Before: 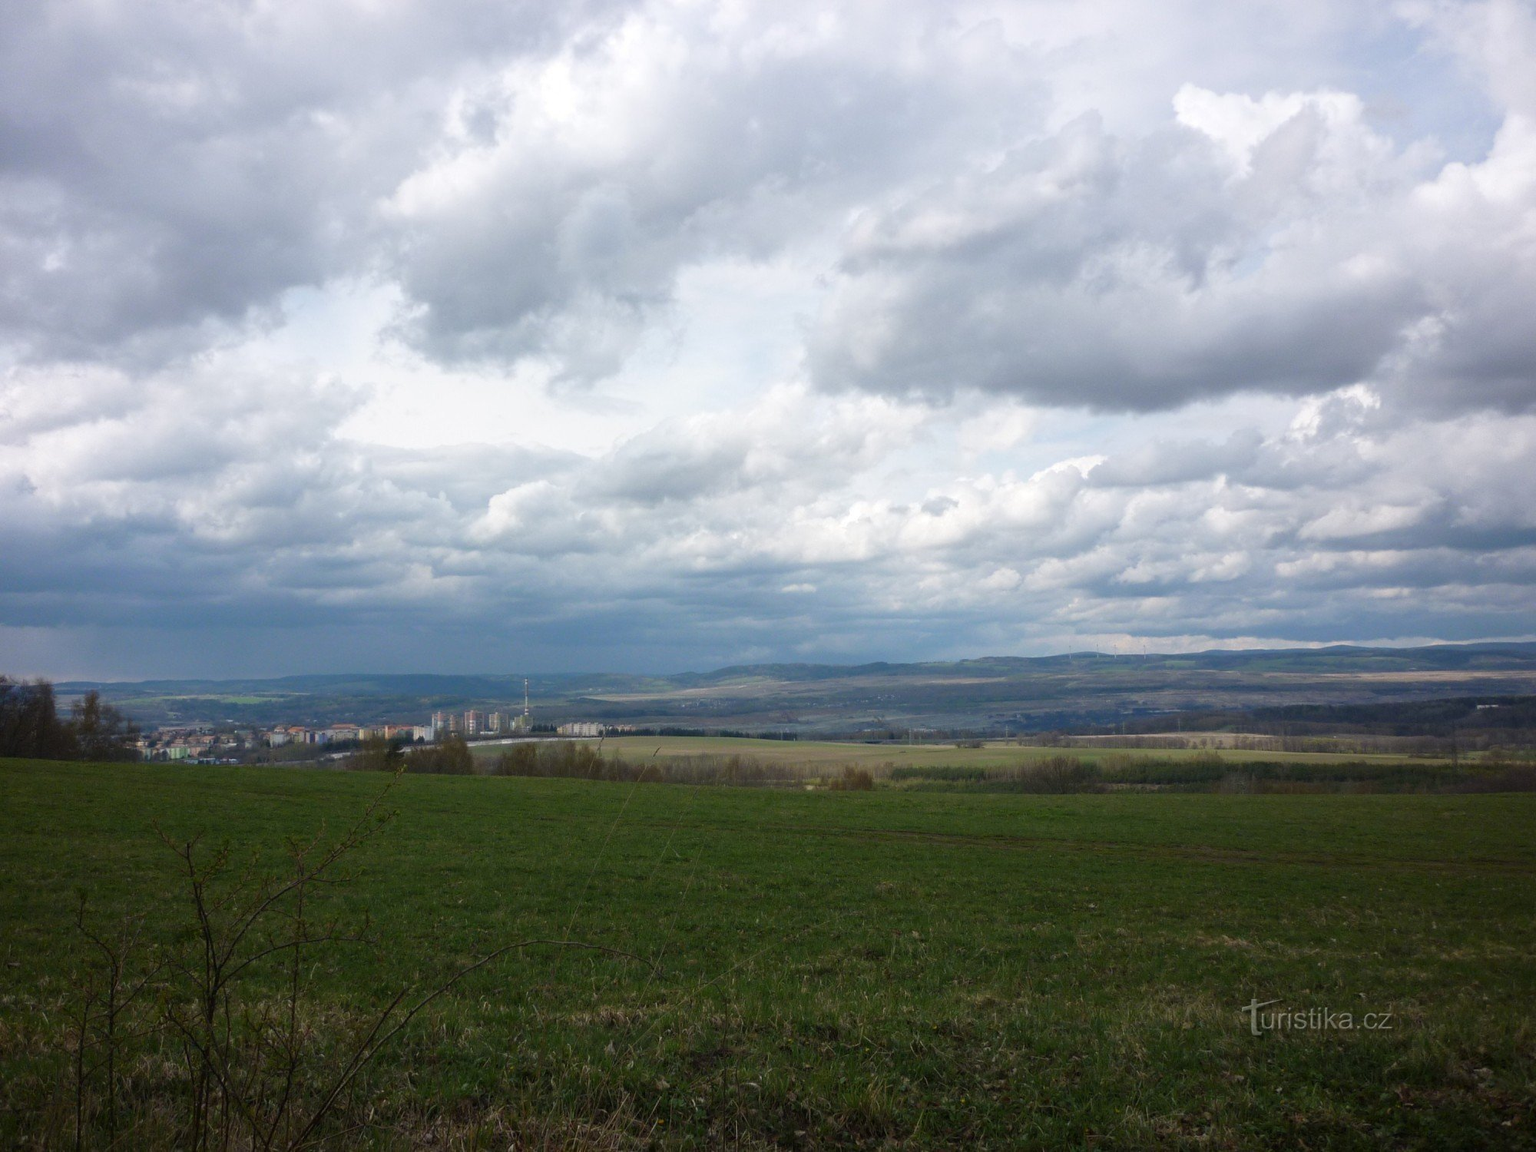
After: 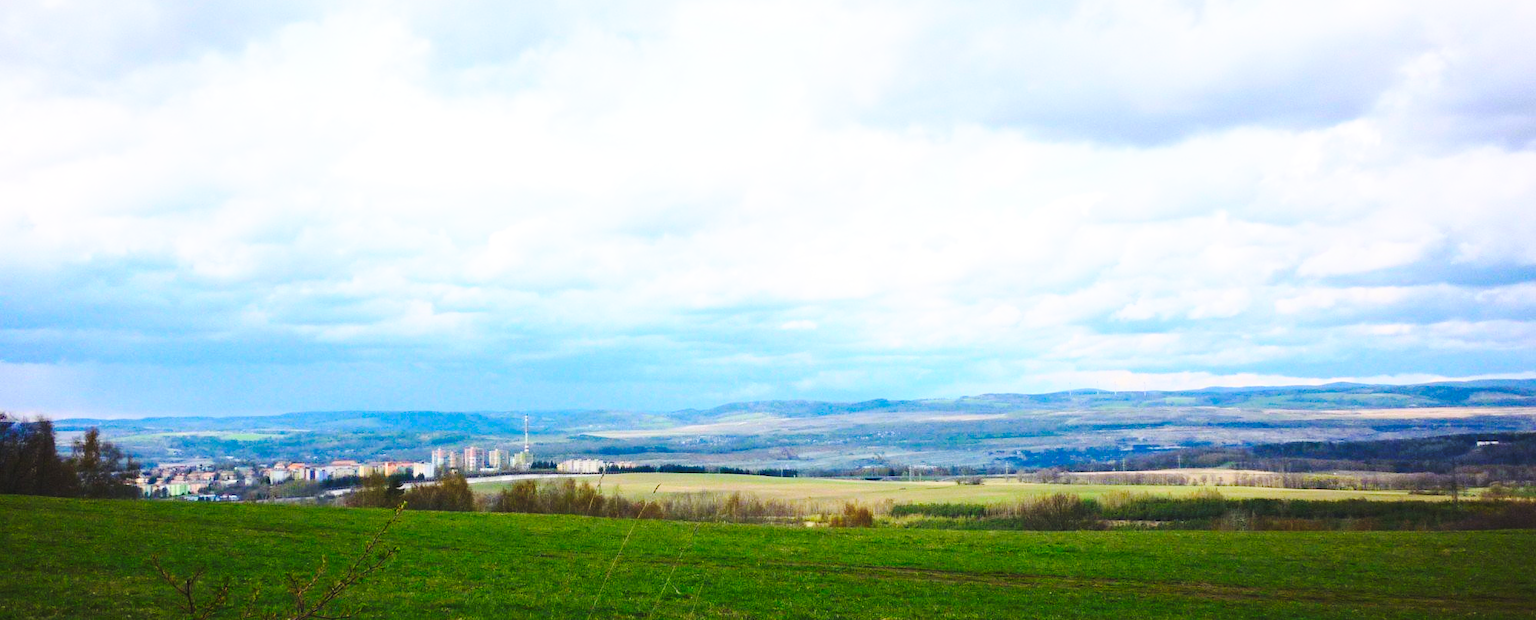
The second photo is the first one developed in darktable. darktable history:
contrast brightness saturation: contrast 0.245, brightness 0.269, saturation 0.375
haze removal: compatibility mode true, adaptive false
crop and rotate: top 22.893%, bottom 23.177%
base curve: curves: ch0 [(0, 0) (0.028, 0.03) (0.105, 0.232) (0.387, 0.748) (0.754, 0.968) (1, 1)], preserve colors none
